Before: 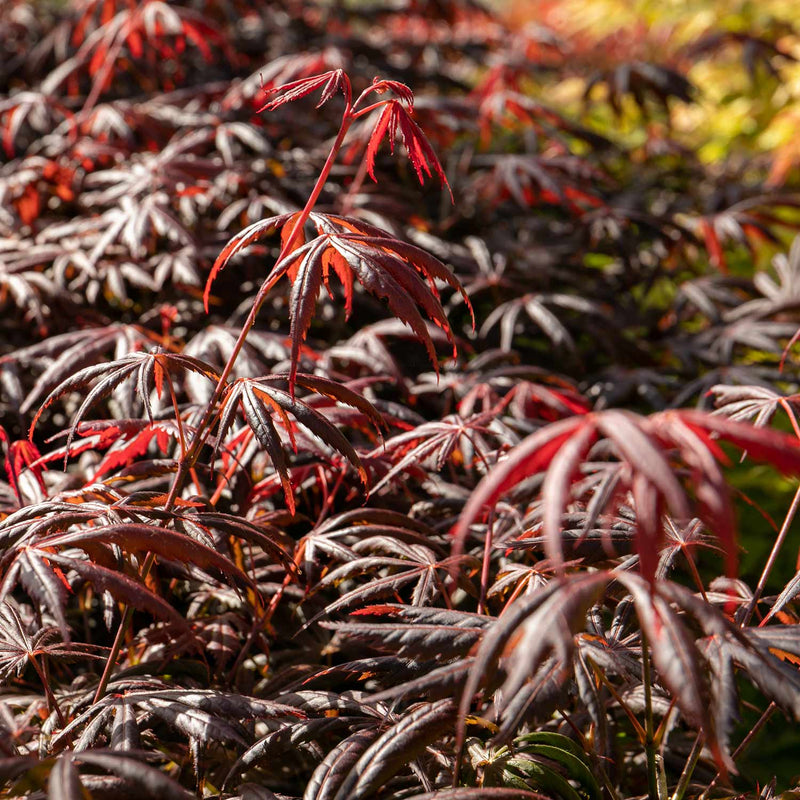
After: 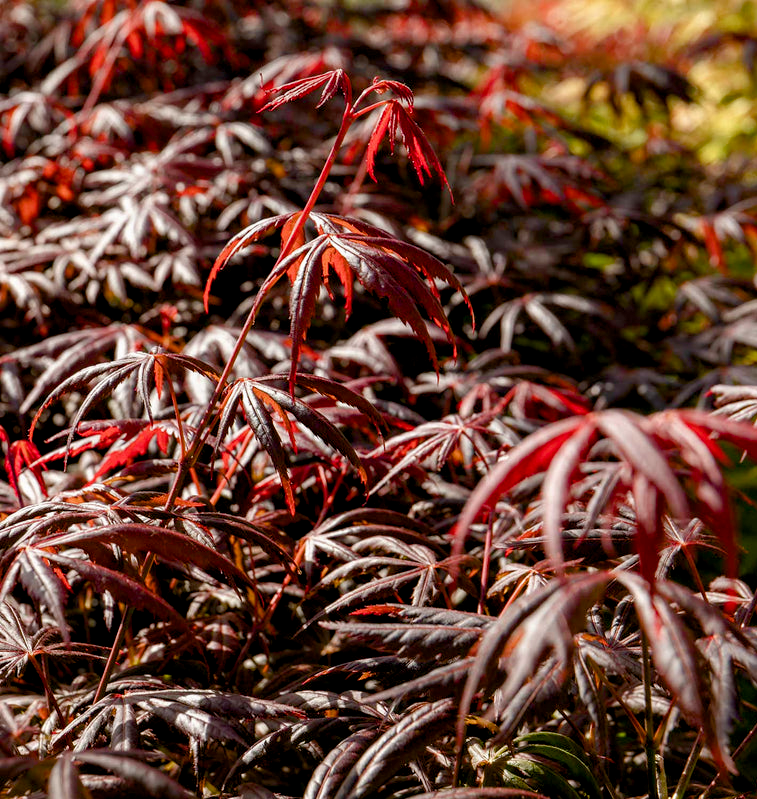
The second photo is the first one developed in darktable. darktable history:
color balance rgb: global offset › luminance -0.514%, linear chroma grading › shadows -8.632%, linear chroma grading › global chroma 9.878%, perceptual saturation grading › global saturation 20%, perceptual saturation grading › highlights -50.577%, perceptual saturation grading › shadows 30.5%
crop and rotate: left 0%, right 5.256%
